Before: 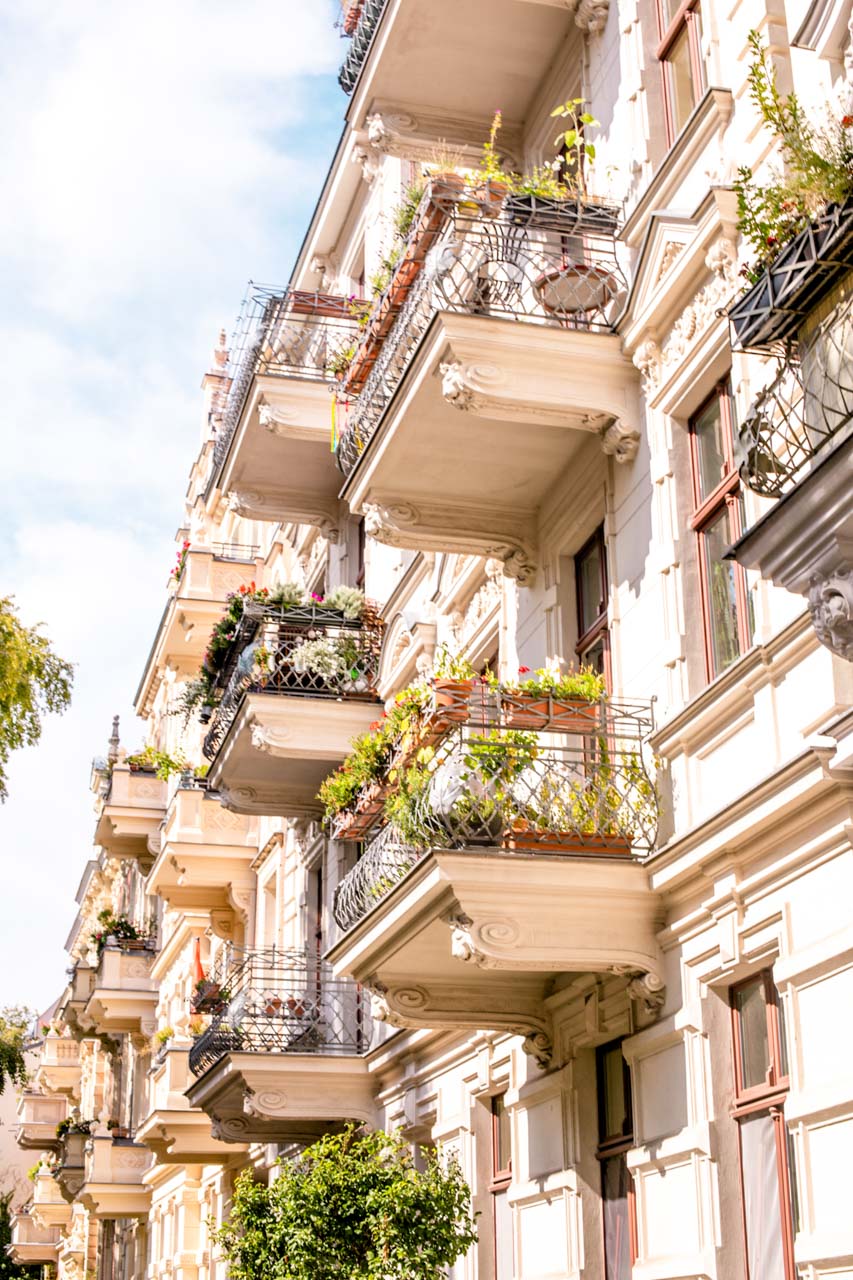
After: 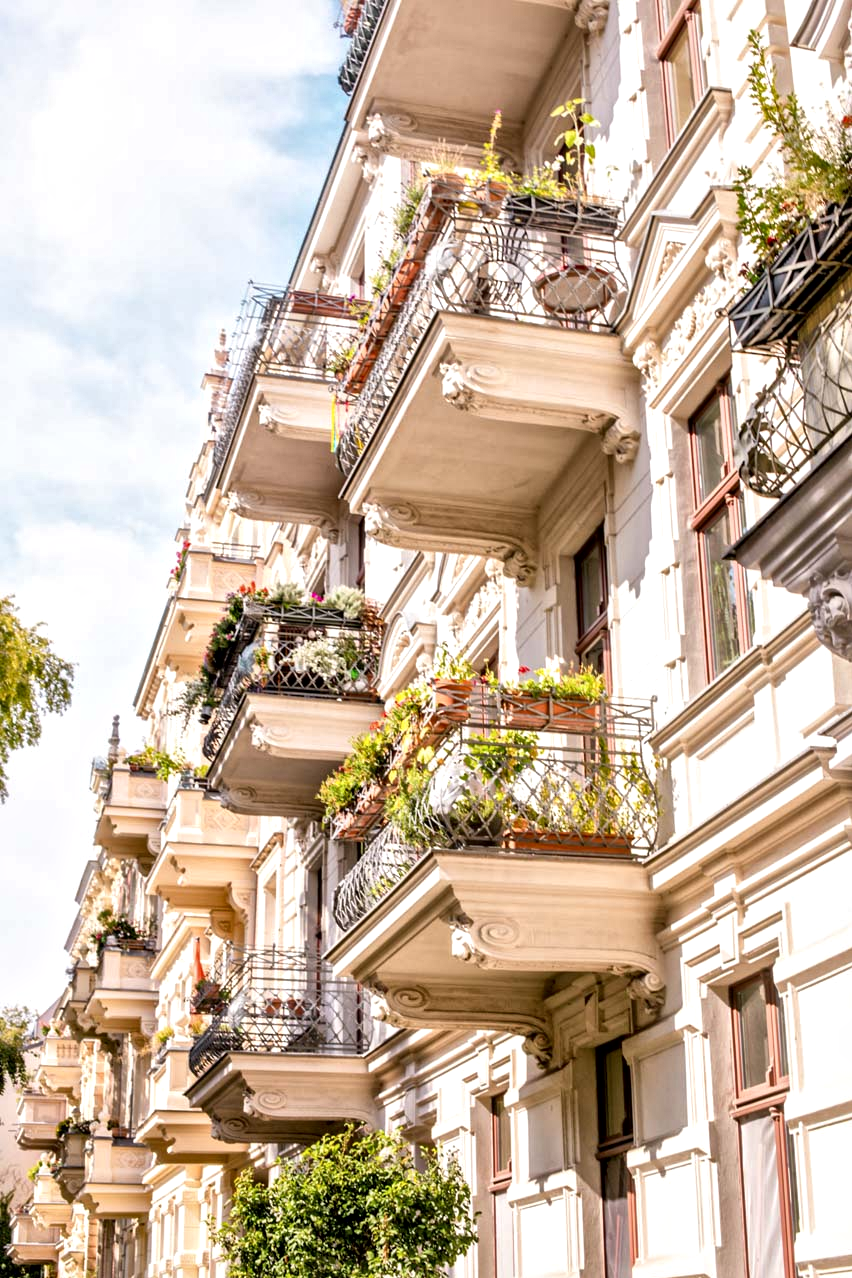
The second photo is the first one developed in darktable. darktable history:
local contrast: mode bilateral grid, contrast 20, coarseness 19, detail 163%, midtone range 0.2
crop: top 0.05%, bottom 0.098%
